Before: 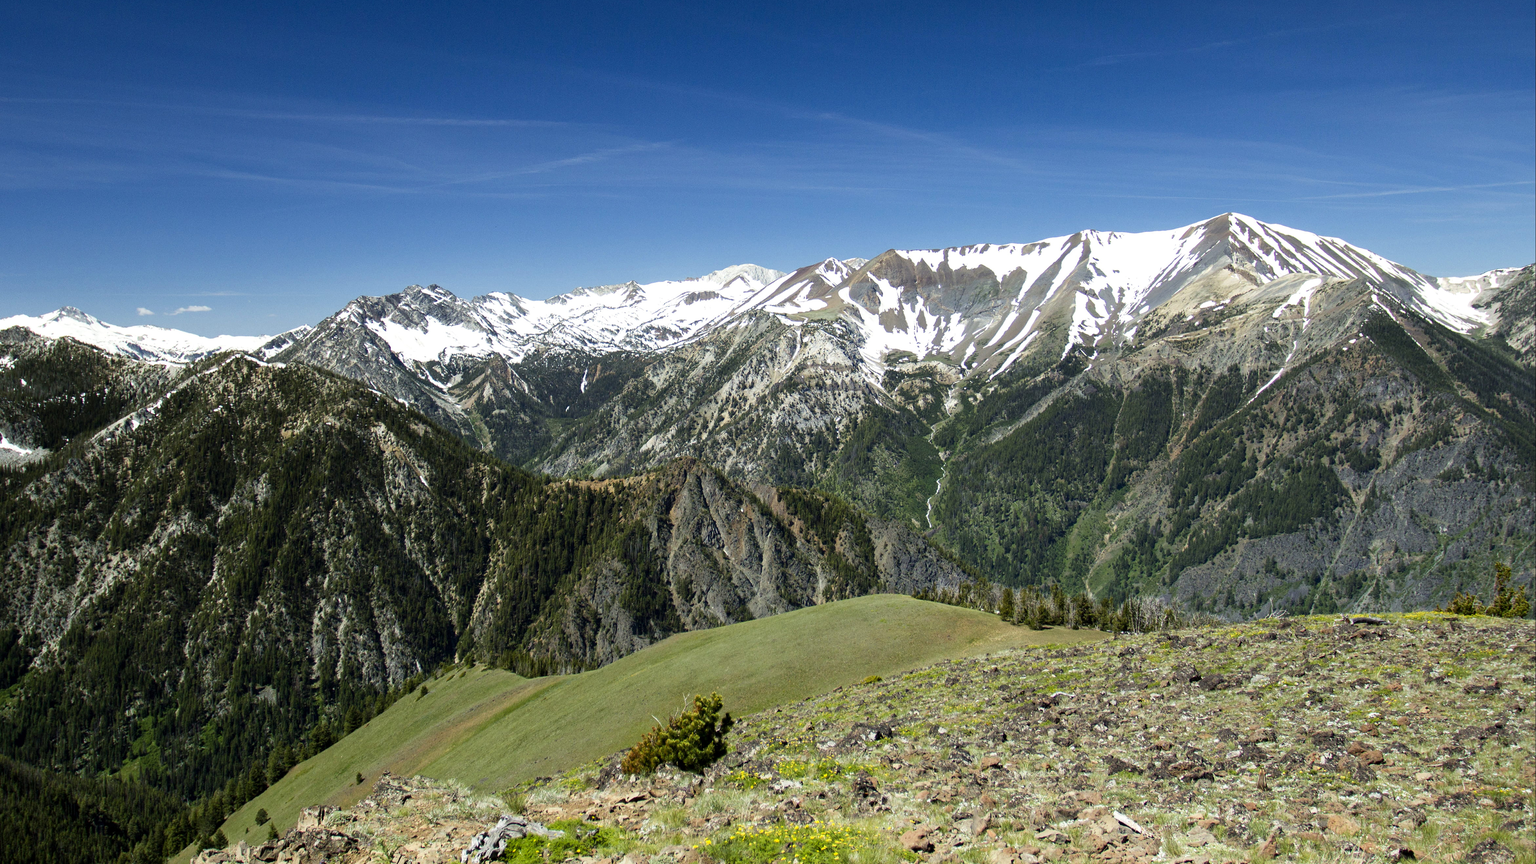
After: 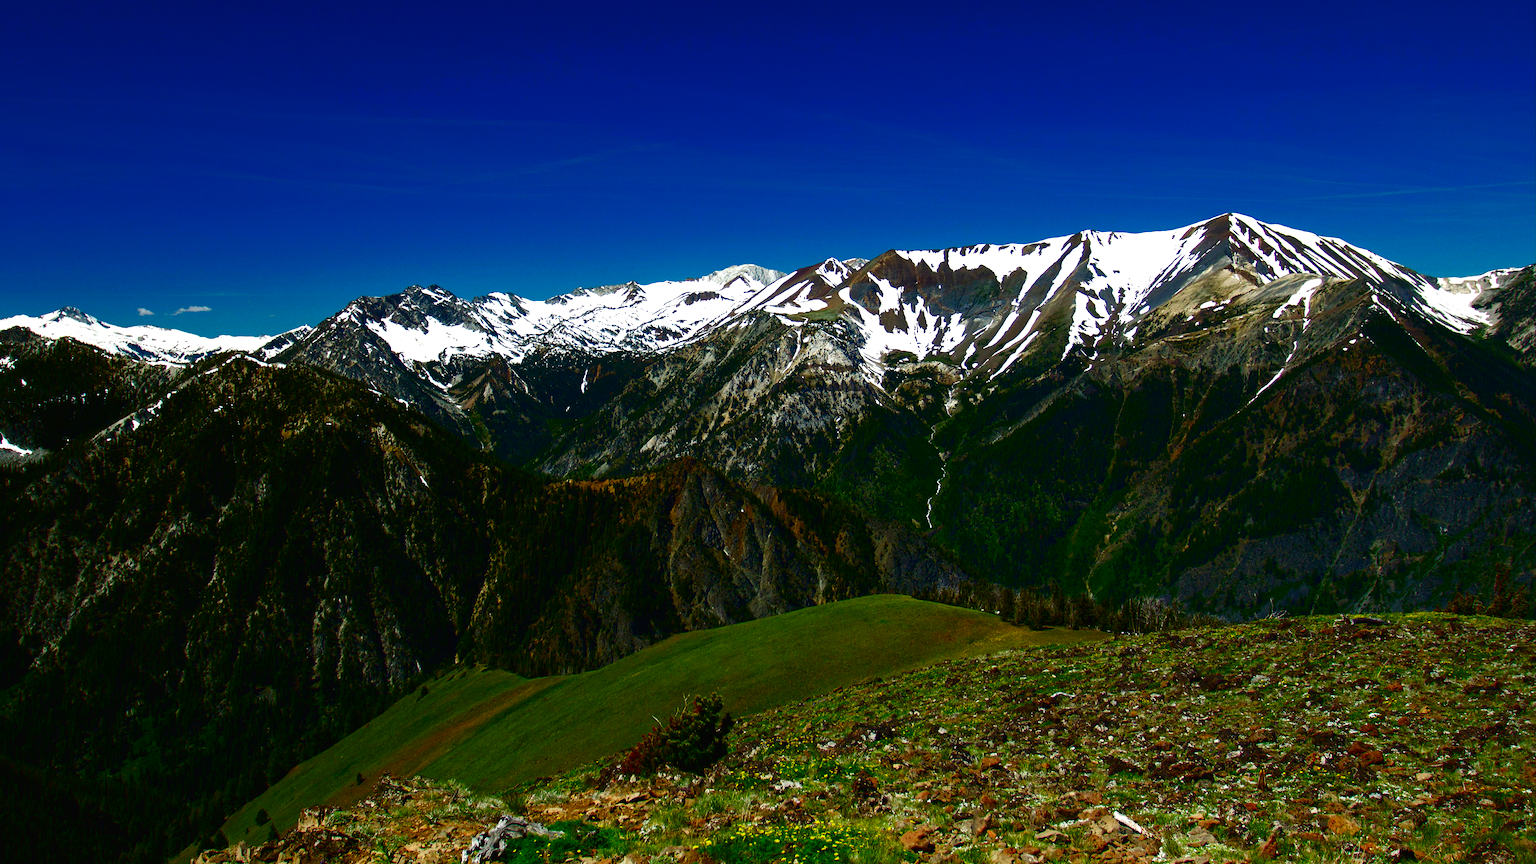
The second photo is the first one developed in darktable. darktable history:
exposure: black level correction -0.042, exposure 0.065 EV, compensate highlight preservation false
contrast brightness saturation: brightness -0.999, saturation 0.99
